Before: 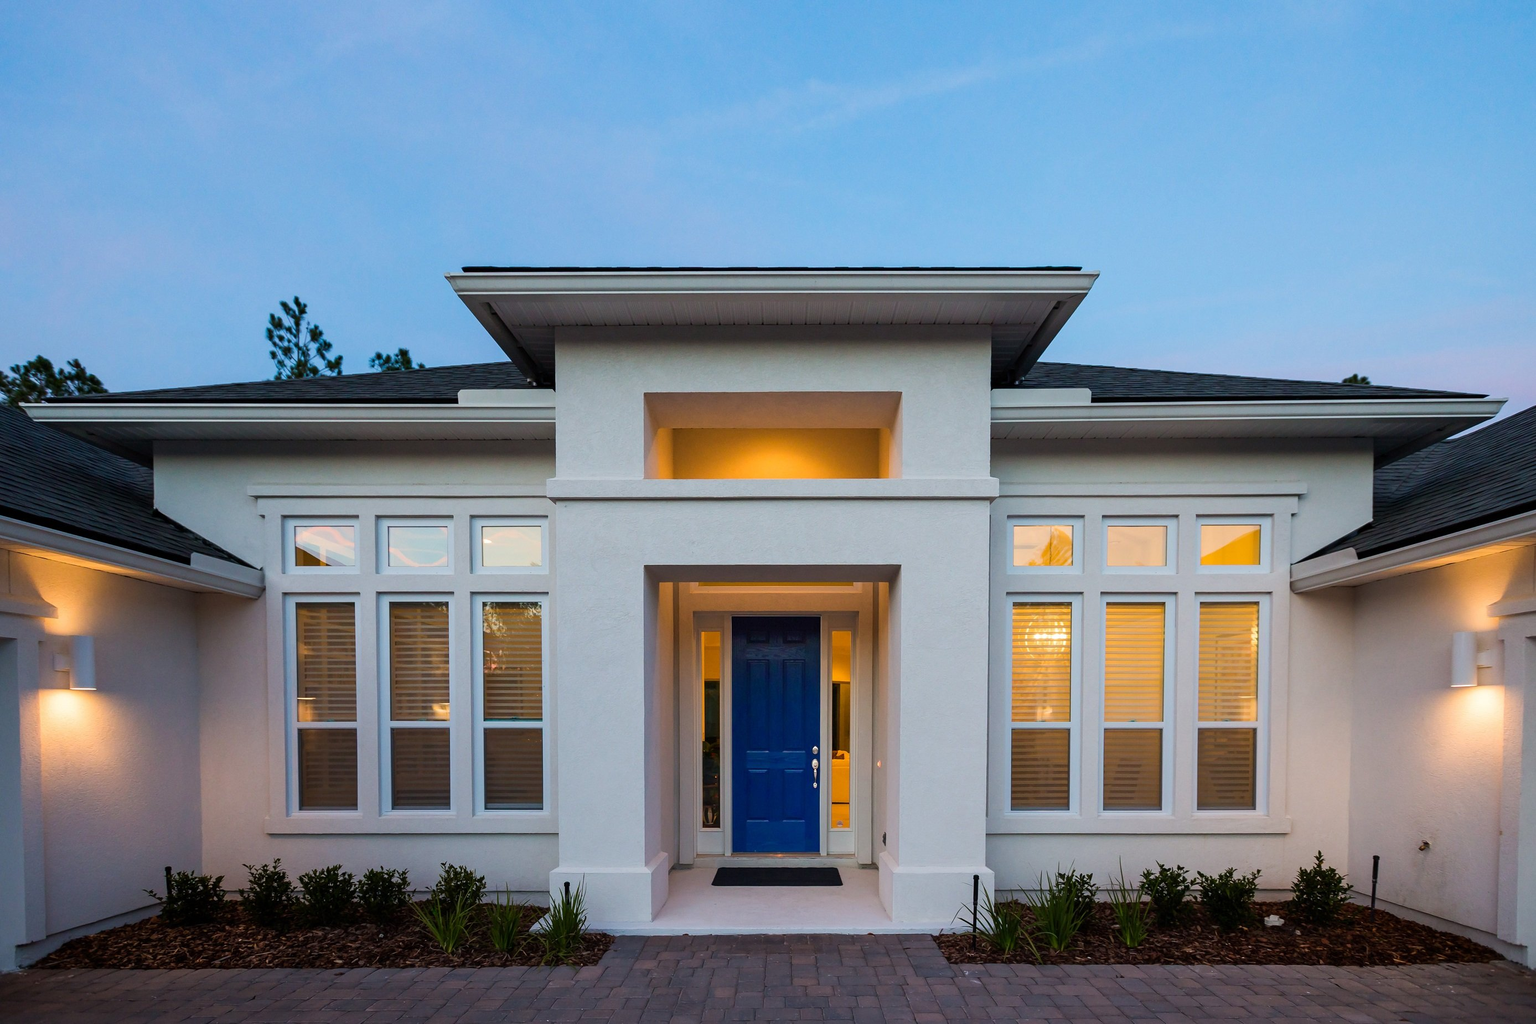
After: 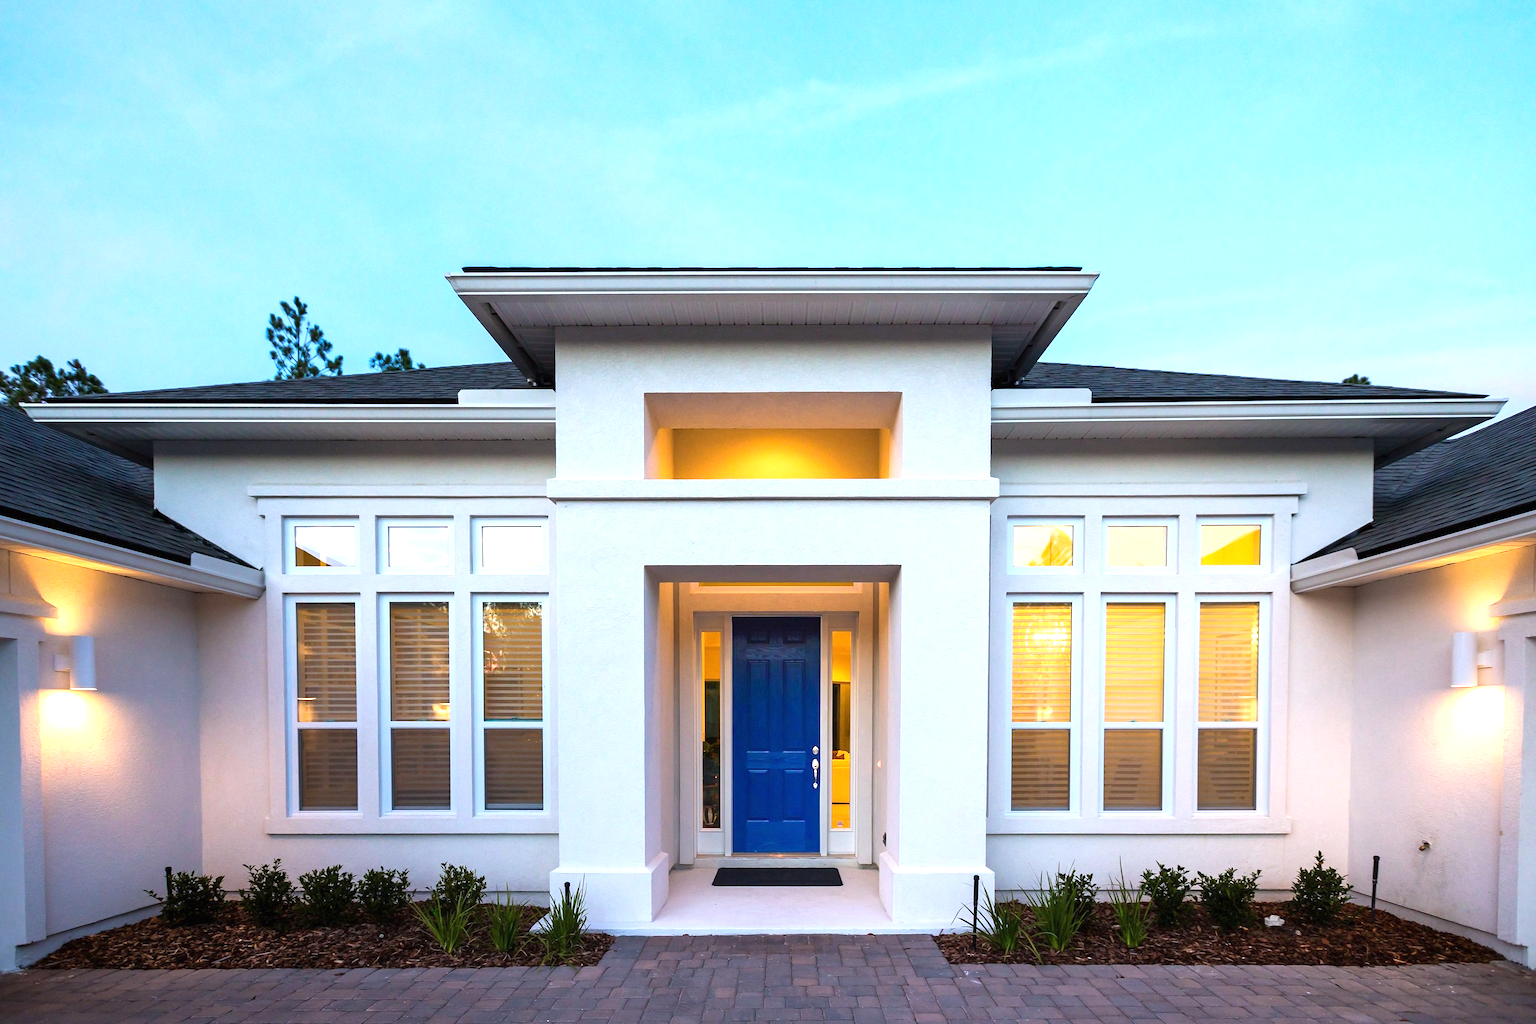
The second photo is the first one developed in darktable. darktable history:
white balance: red 0.984, blue 1.059
exposure: black level correction 0, exposure 1.1 EV, compensate highlight preservation false
